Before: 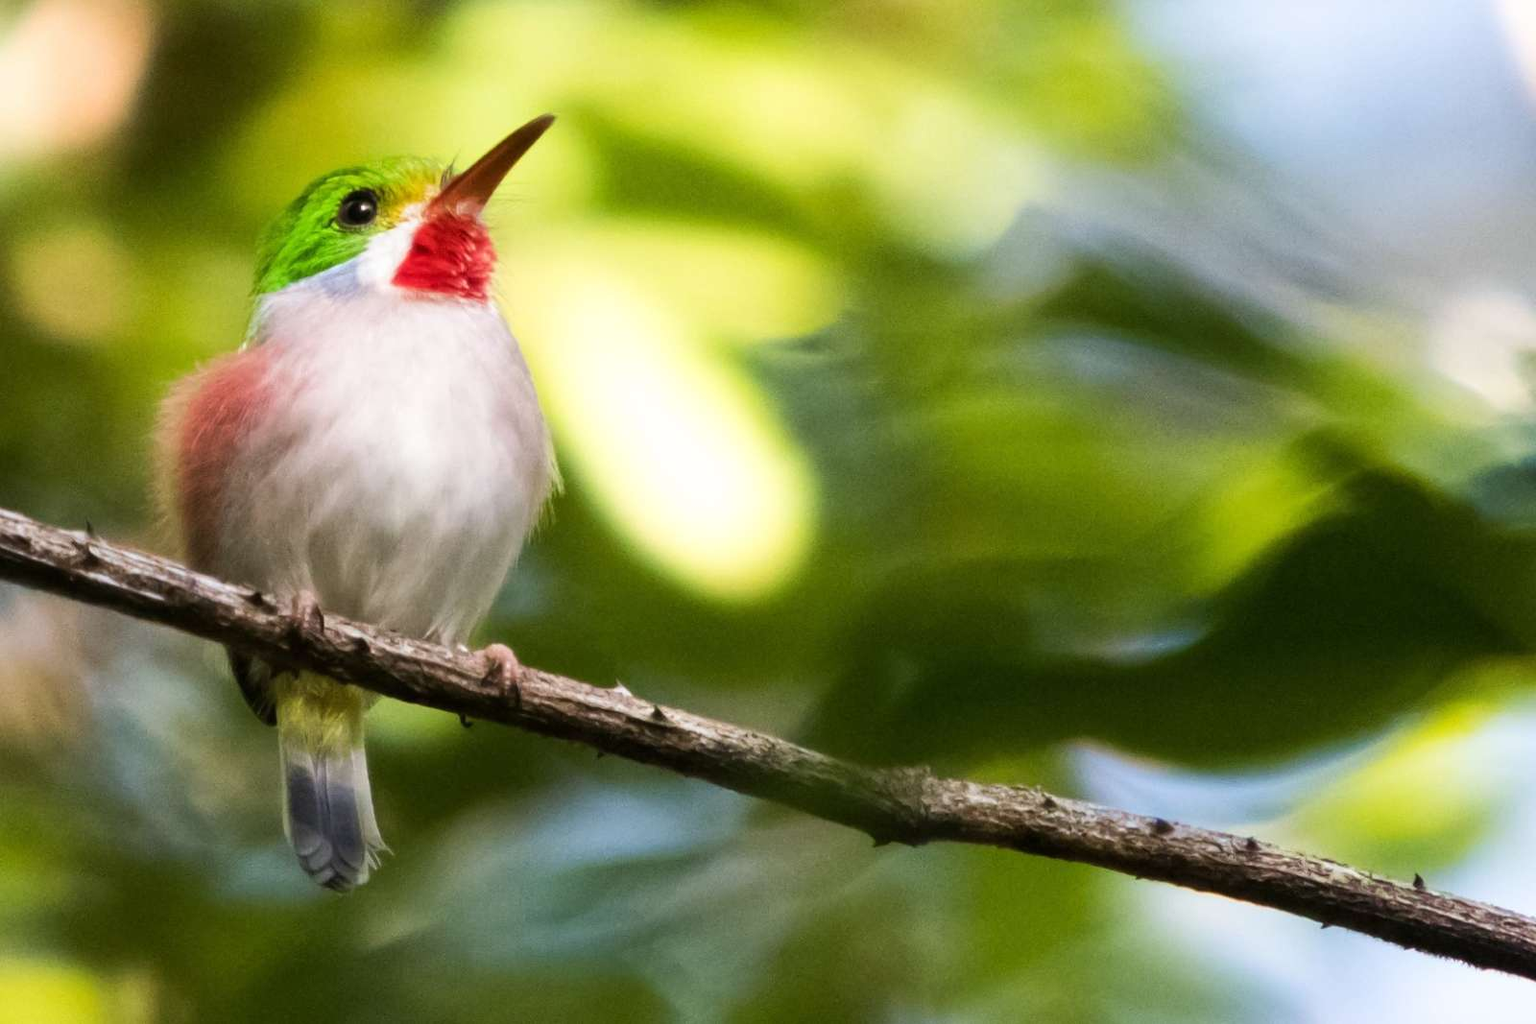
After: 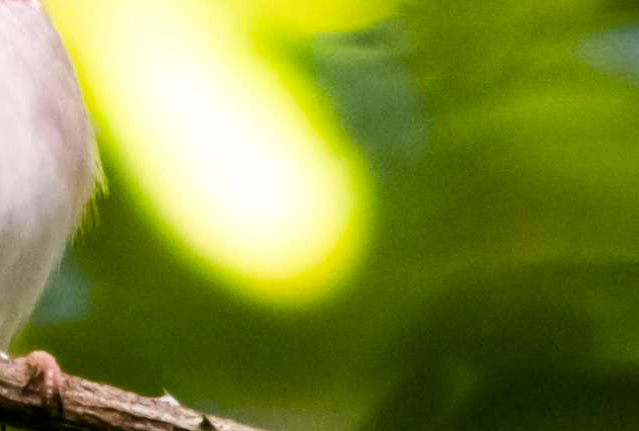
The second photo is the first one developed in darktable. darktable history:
crop: left 29.964%, top 30.08%, right 30.071%, bottom 29.468%
color balance rgb: global offset › luminance -0.238%, linear chroma grading › global chroma 14.888%, perceptual saturation grading › global saturation 19.78%
